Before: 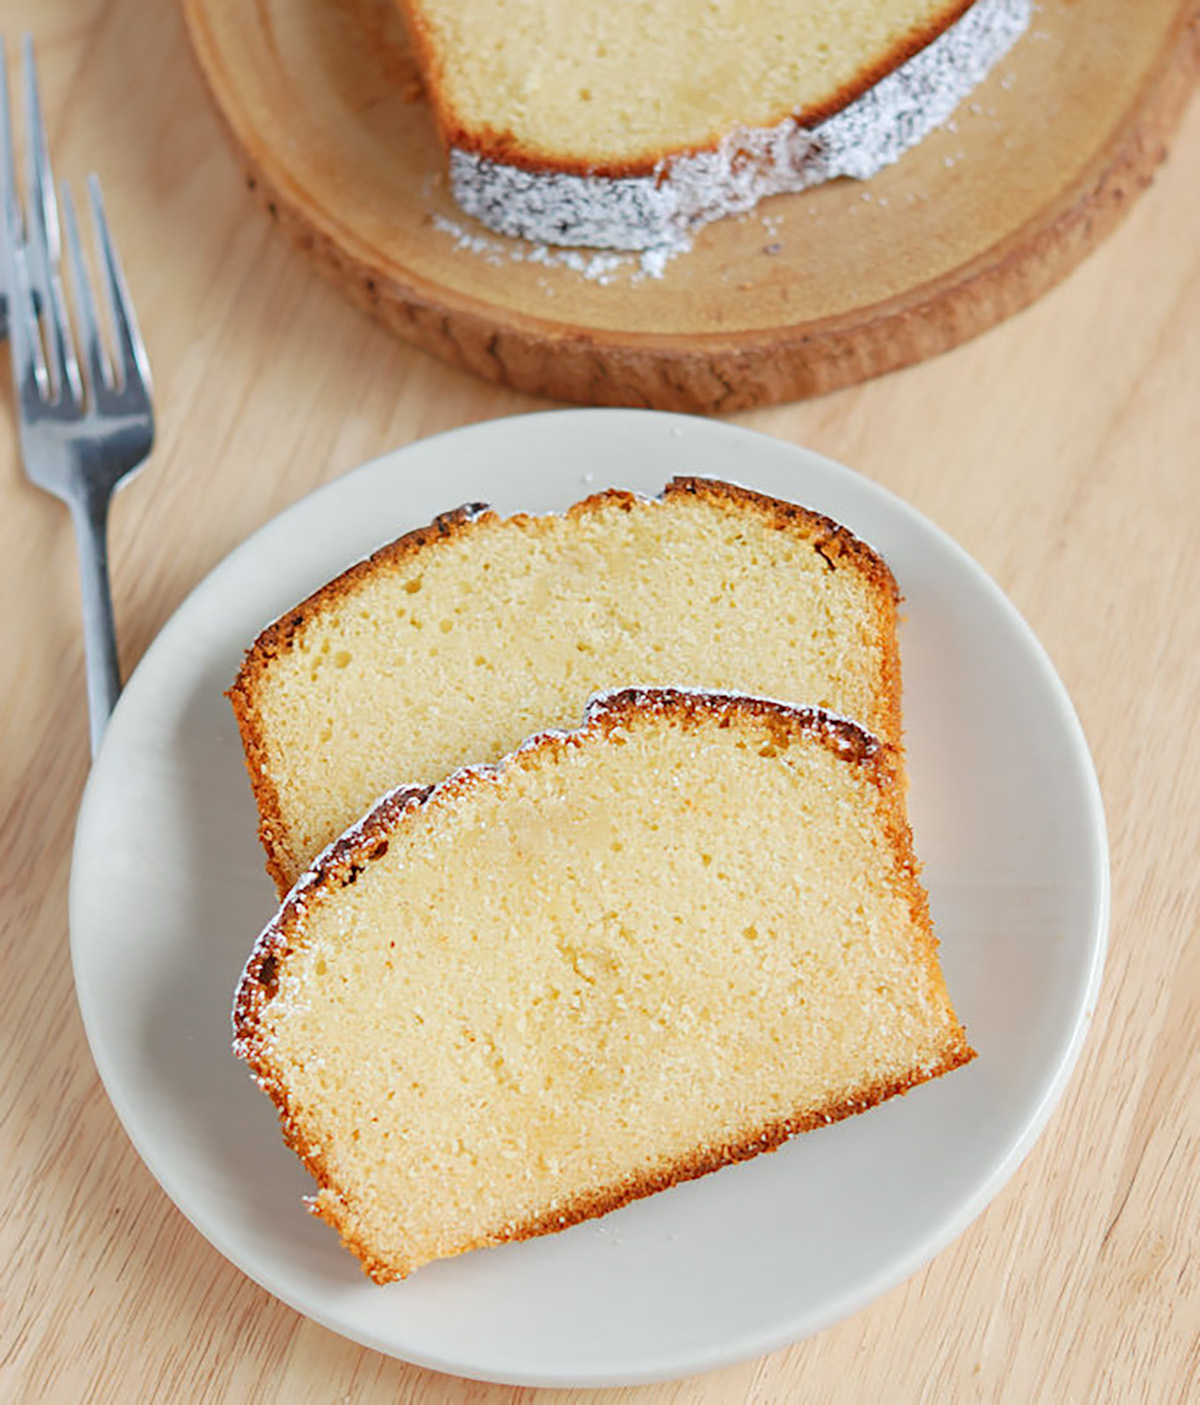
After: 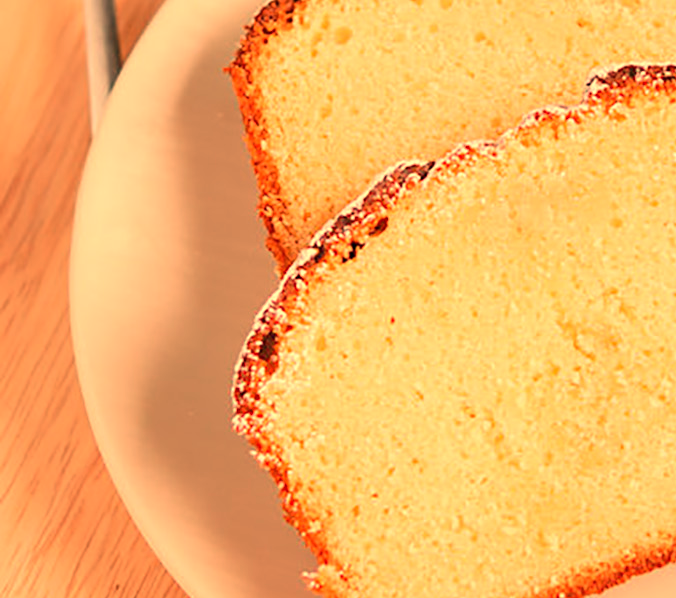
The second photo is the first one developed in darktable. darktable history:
white balance: red 1.467, blue 0.684
crop: top 44.483%, right 43.593%, bottom 12.892%
